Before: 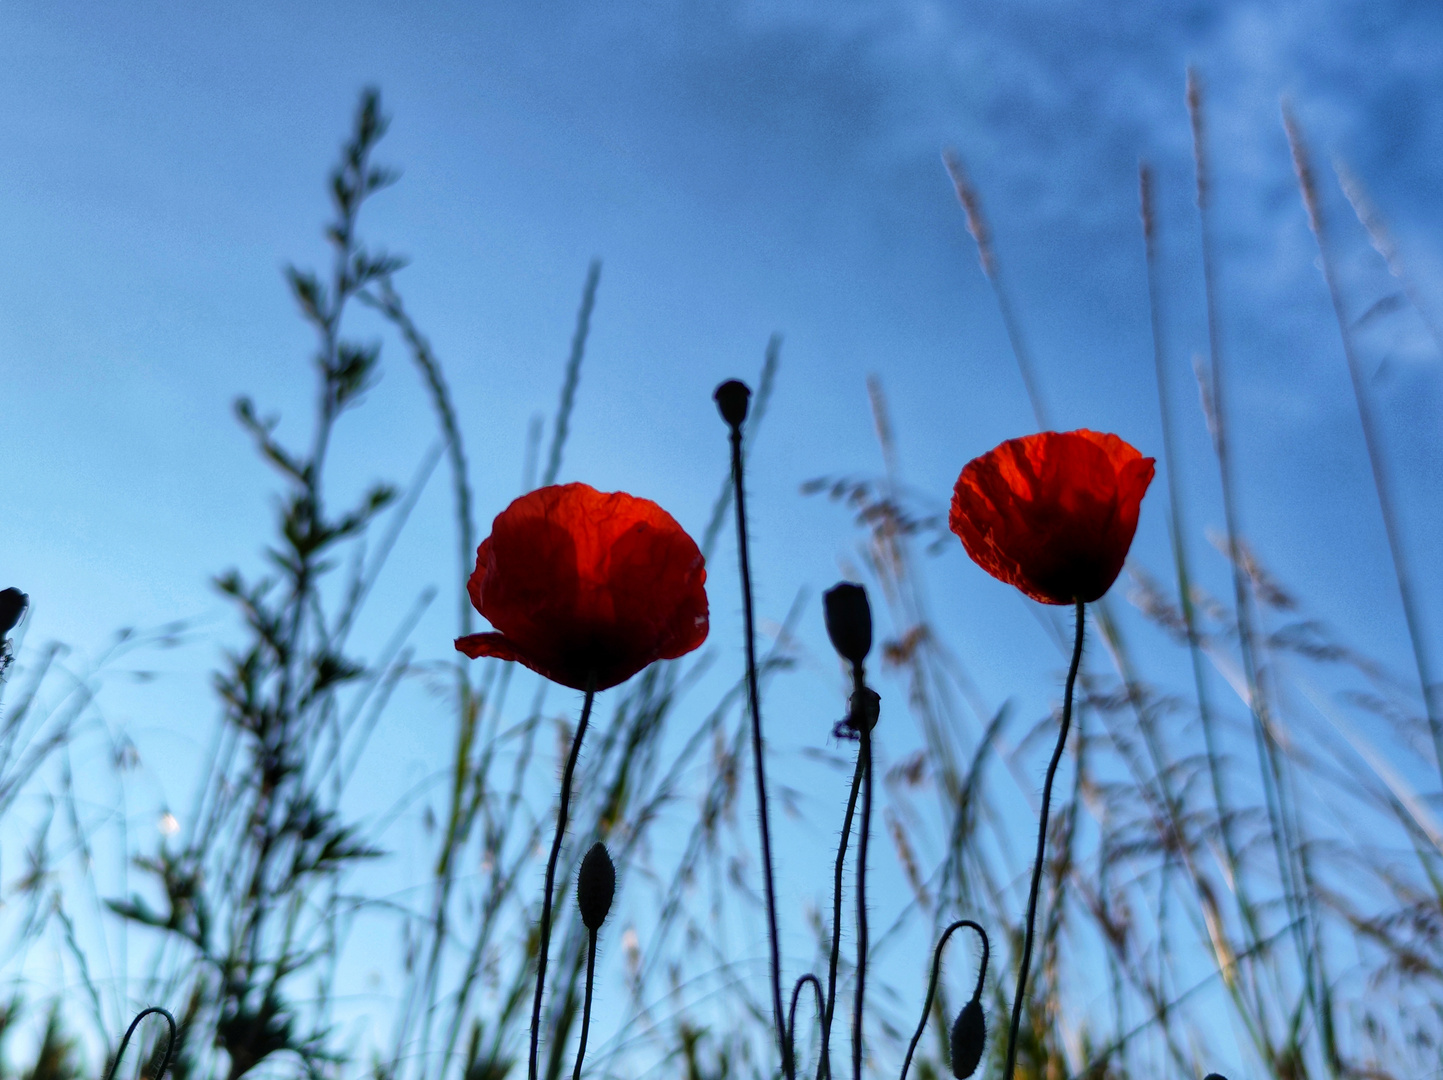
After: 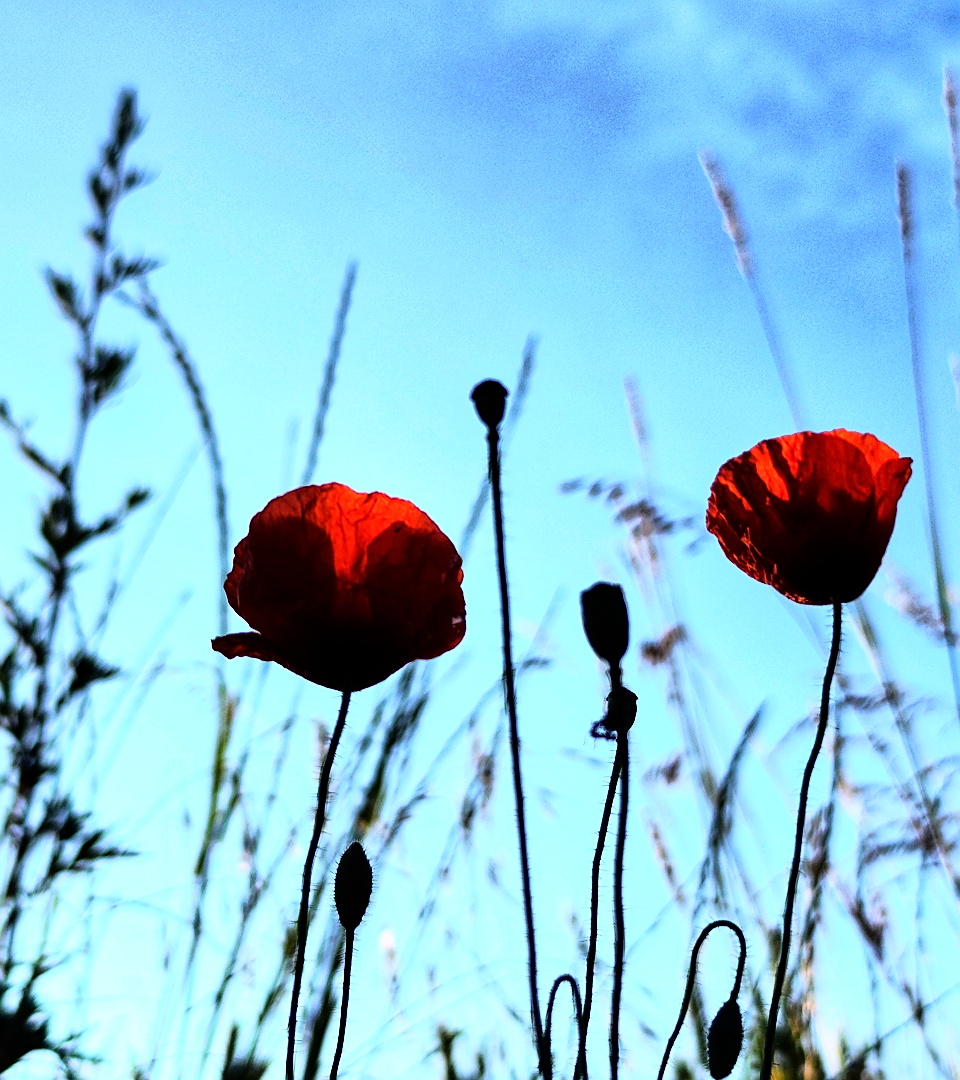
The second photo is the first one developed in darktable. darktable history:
shadows and highlights: shadows 12, white point adjustment 1.2, highlights -0.36, soften with gaussian
crop: left 16.899%, right 16.556%
rgb curve: curves: ch0 [(0, 0) (0.21, 0.15) (0.24, 0.21) (0.5, 0.75) (0.75, 0.96) (0.89, 0.99) (1, 1)]; ch1 [(0, 0.02) (0.21, 0.13) (0.25, 0.2) (0.5, 0.67) (0.75, 0.9) (0.89, 0.97) (1, 1)]; ch2 [(0, 0.02) (0.21, 0.13) (0.25, 0.2) (0.5, 0.67) (0.75, 0.9) (0.89, 0.97) (1, 1)], compensate middle gray true
sharpen: amount 0.55
